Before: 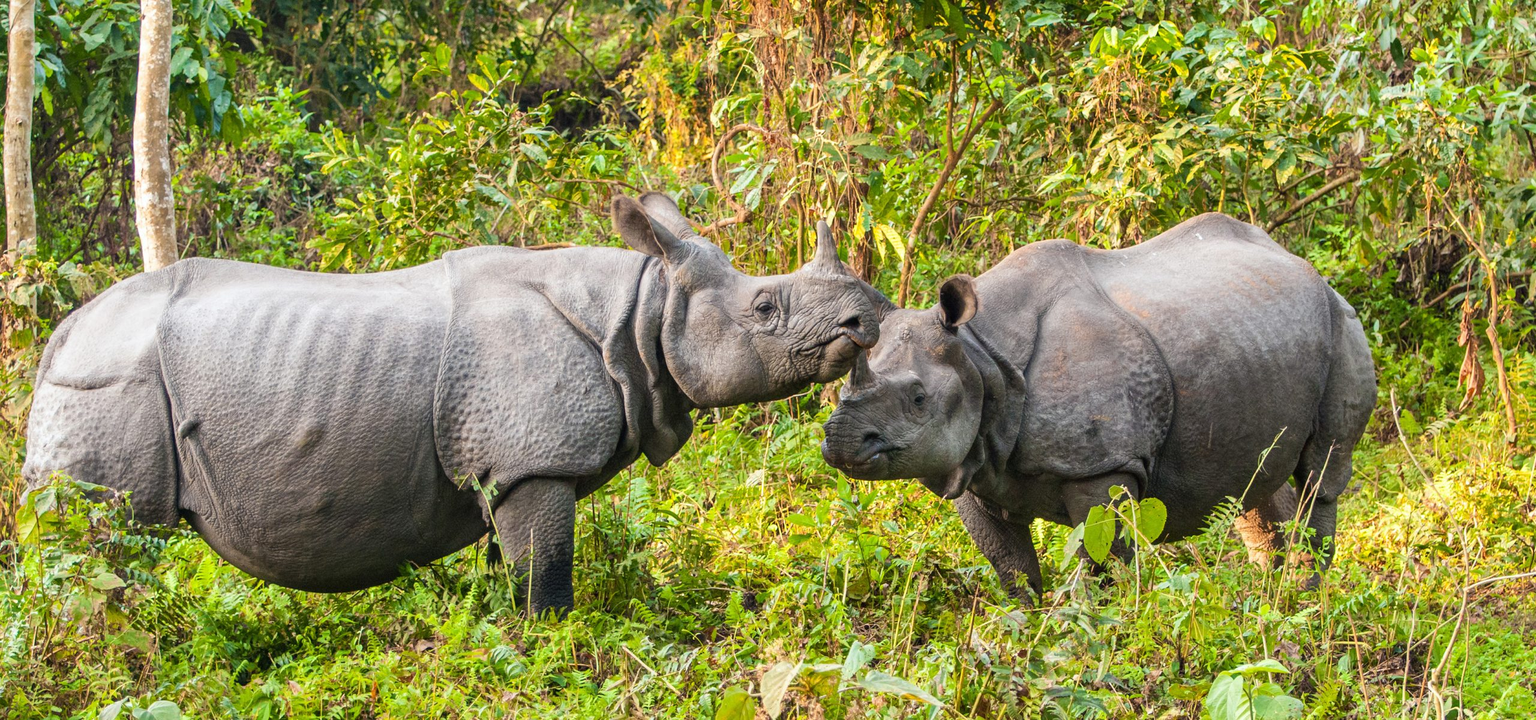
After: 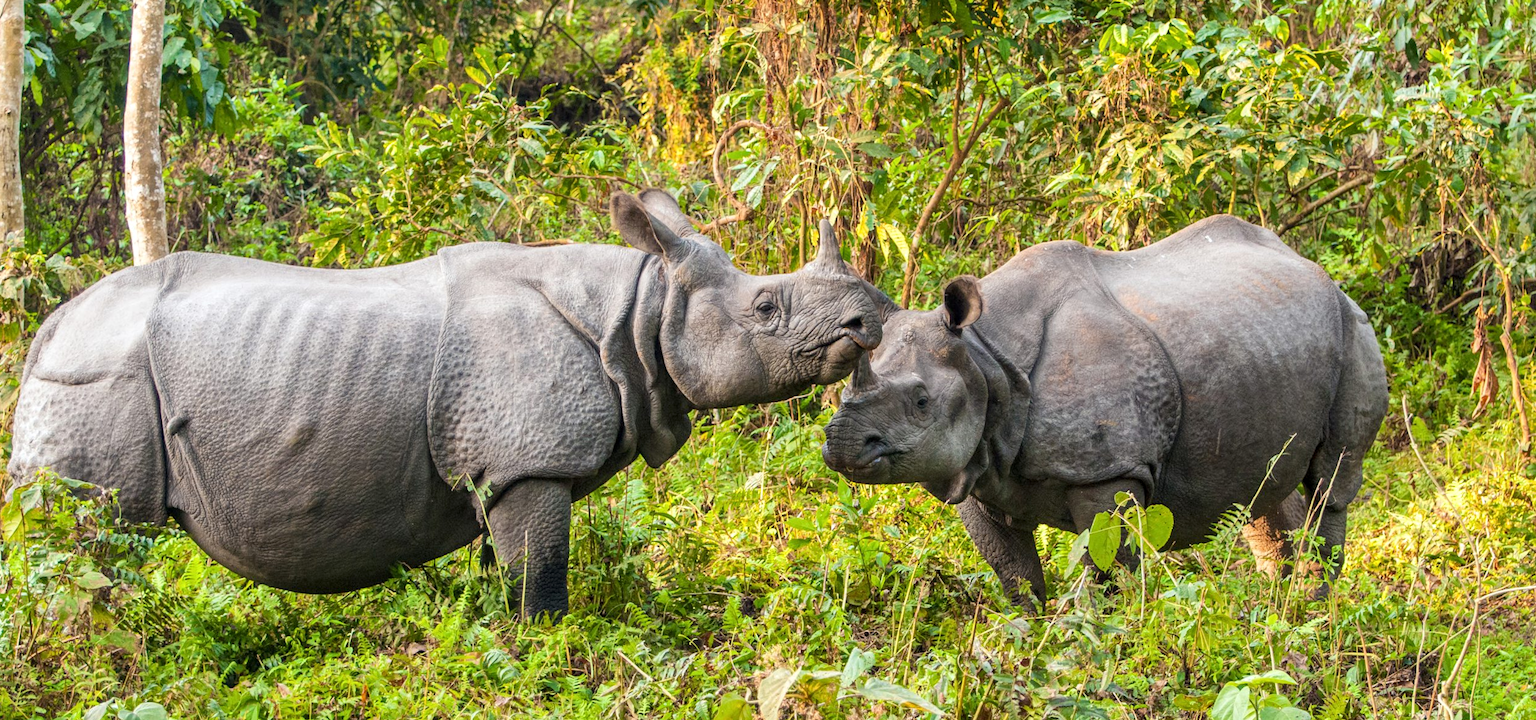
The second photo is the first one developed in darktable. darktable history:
crop and rotate: angle -0.5°
local contrast: highlights 100%, shadows 100%, detail 120%, midtone range 0.2
